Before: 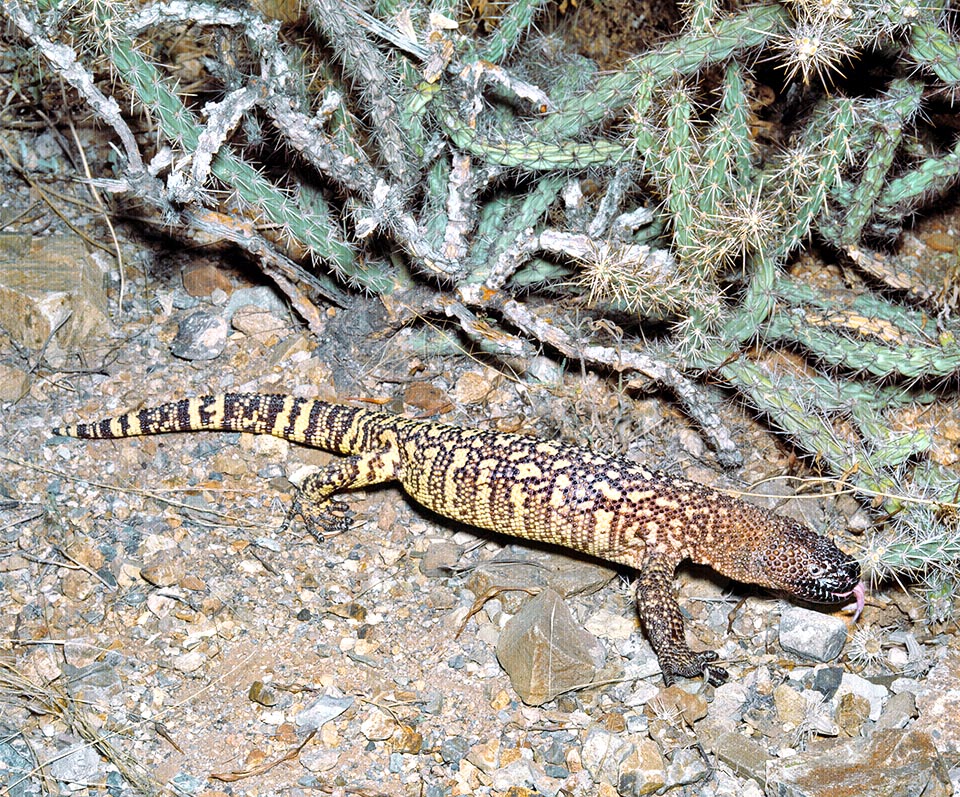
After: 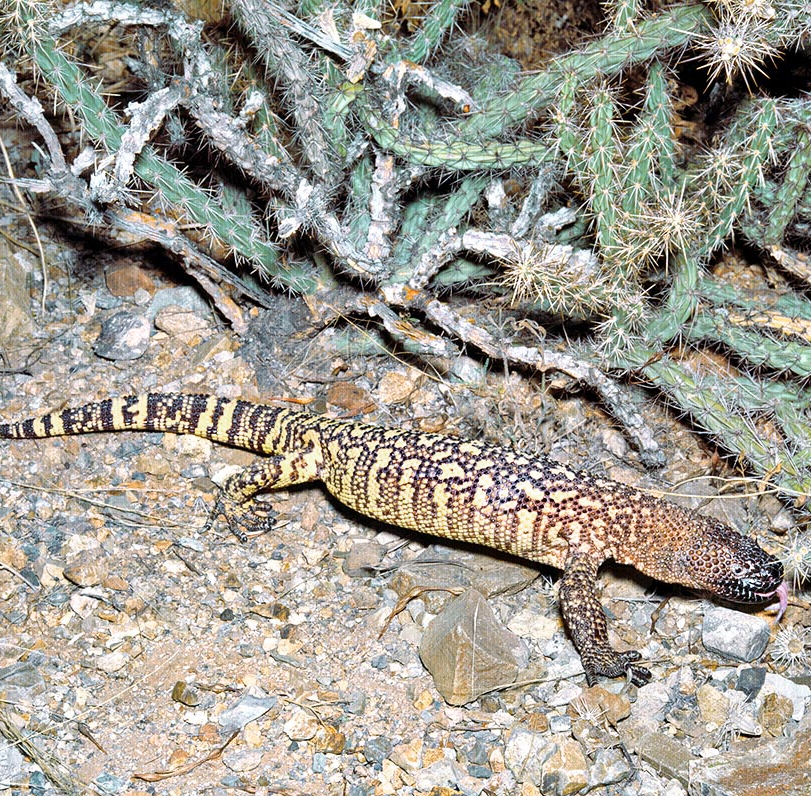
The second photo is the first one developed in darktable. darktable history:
color zones: curves: ch0 [(0, 0.465) (0.092, 0.596) (0.289, 0.464) (0.429, 0.453) (0.571, 0.464) (0.714, 0.455) (0.857, 0.462) (1, 0.465)]
crop: left 8.065%, right 7.427%
